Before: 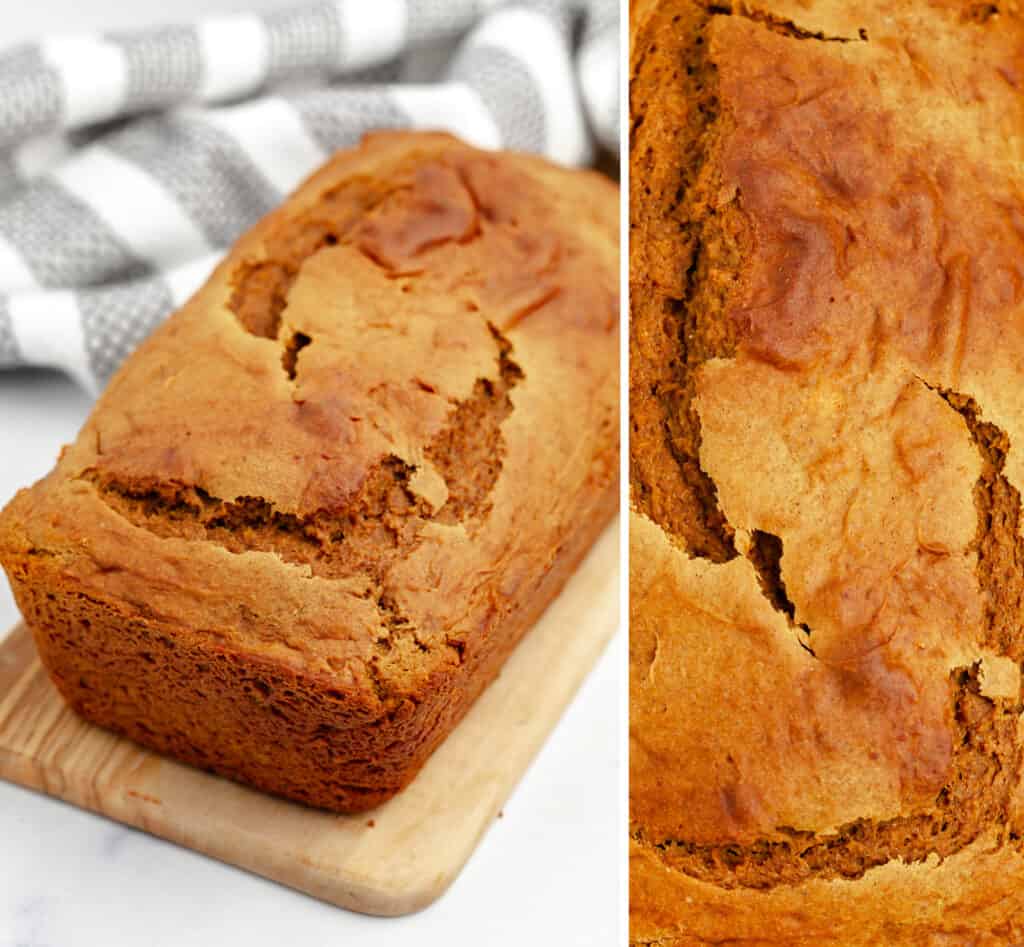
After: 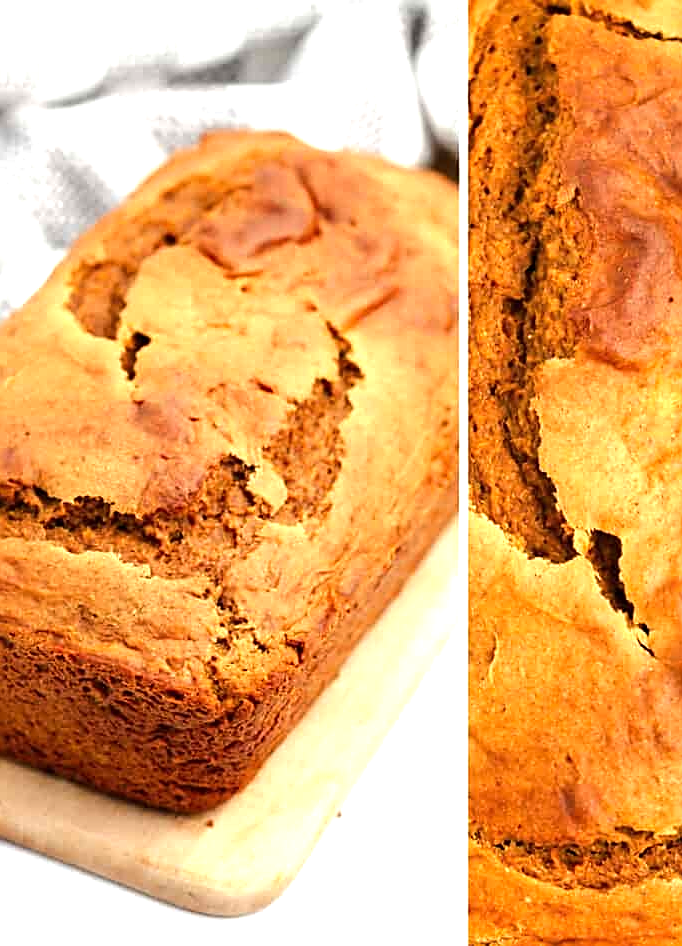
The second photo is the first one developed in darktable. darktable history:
crop and rotate: left 15.754%, right 17.579%
sharpen: on, module defaults
tone equalizer: -8 EV -0.417 EV, -7 EV -0.389 EV, -6 EV -0.333 EV, -5 EV -0.222 EV, -3 EV 0.222 EV, -2 EV 0.333 EV, -1 EV 0.389 EV, +0 EV 0.417 EV, edges refinement/feathering 500, mask exposure compensation -1.57 EV, preserve details no
exposure: black level correction 0, exposure 0.5 EV, compensate exposure bias true, compensate highlight preservation false
